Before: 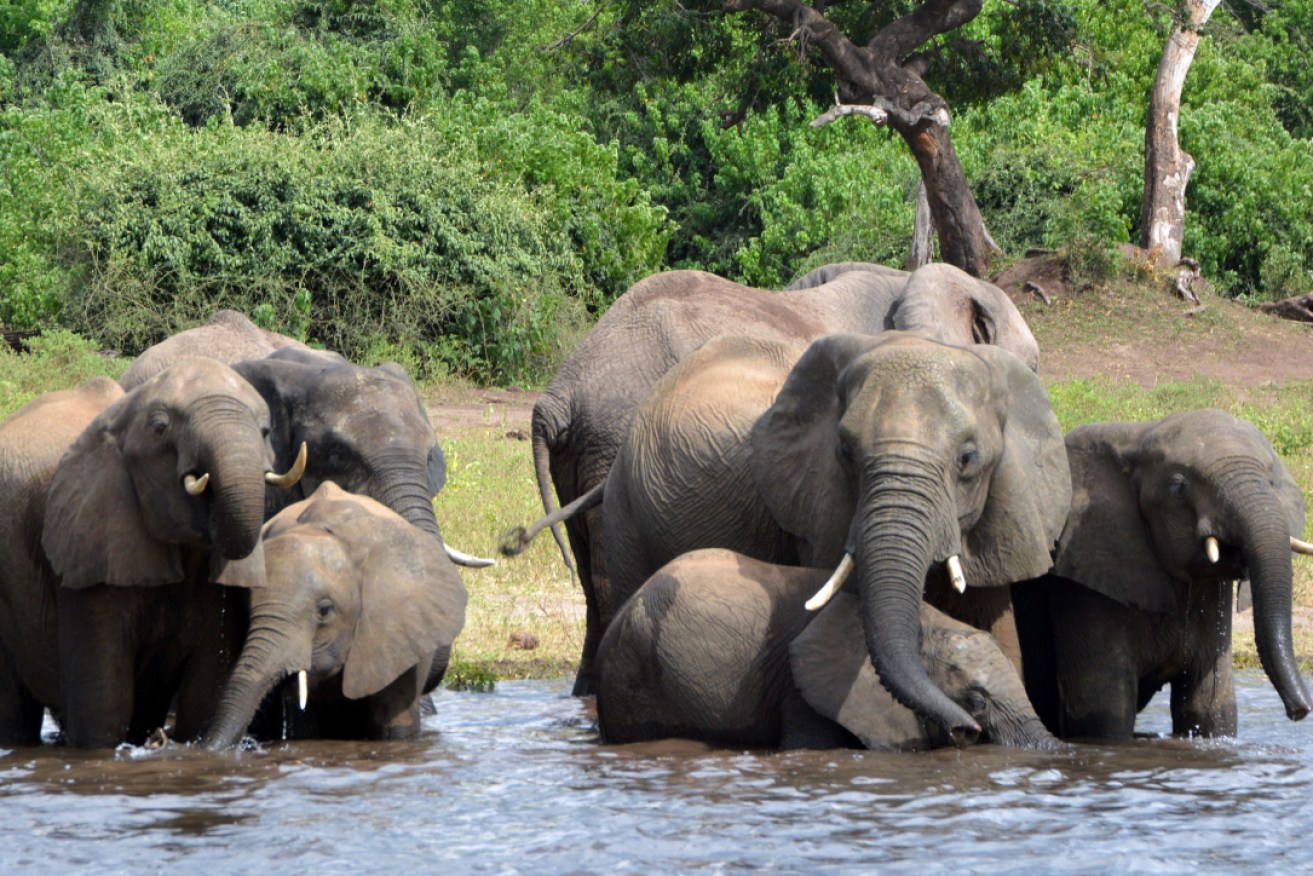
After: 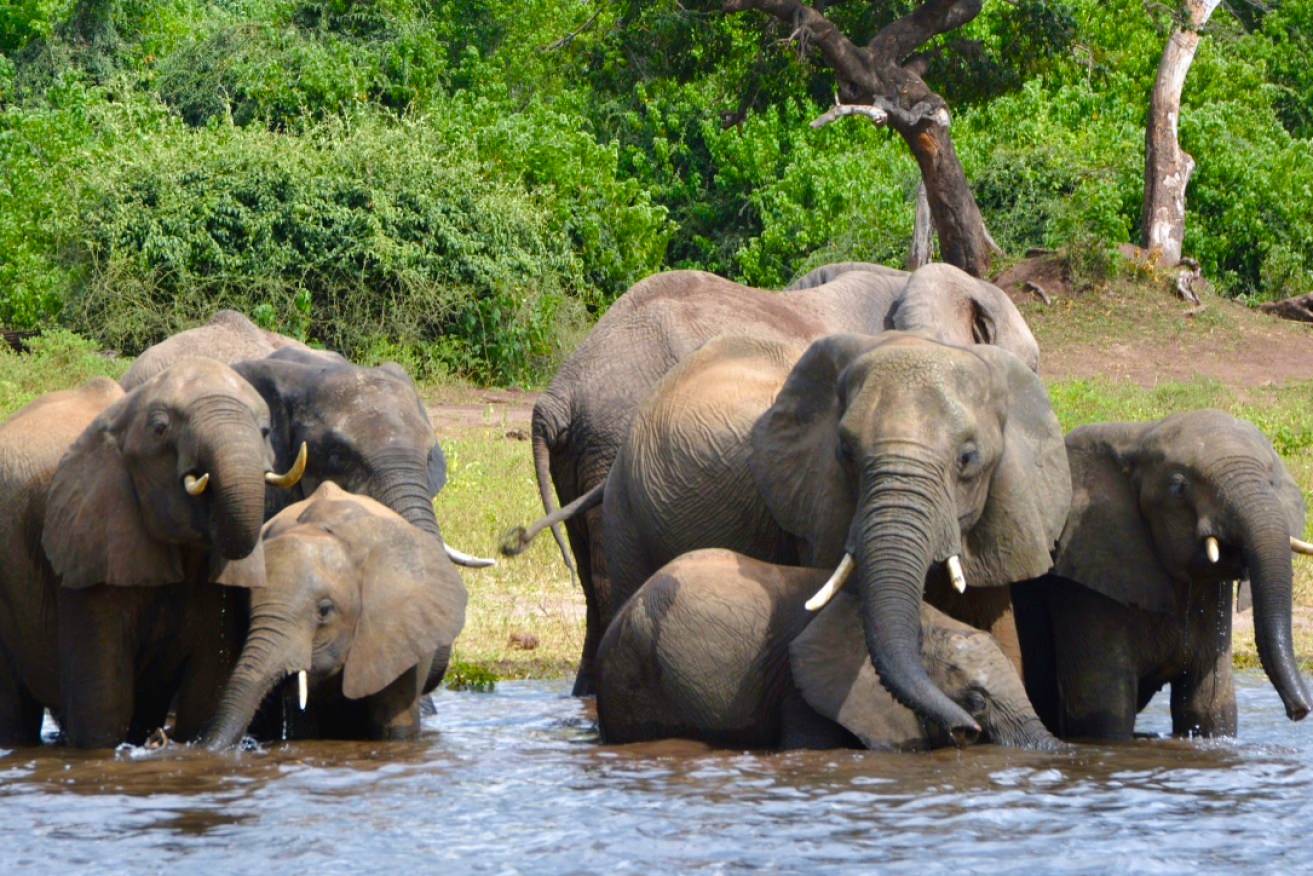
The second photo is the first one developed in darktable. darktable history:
color balance rgb: shadows lift › chroma 0.885%, shadows lift › hue 115.78°, global offset › luminance 0.275%, linear chroma grading › shadows -7.937%, linear chroma grading › global chroma 9.875%, perceptual saturation grading › global saturation 20%, perceptual saturation grading › highlights -25.237%, perceptual saturation grading › shadows 50.325%, global vibrance 20%
